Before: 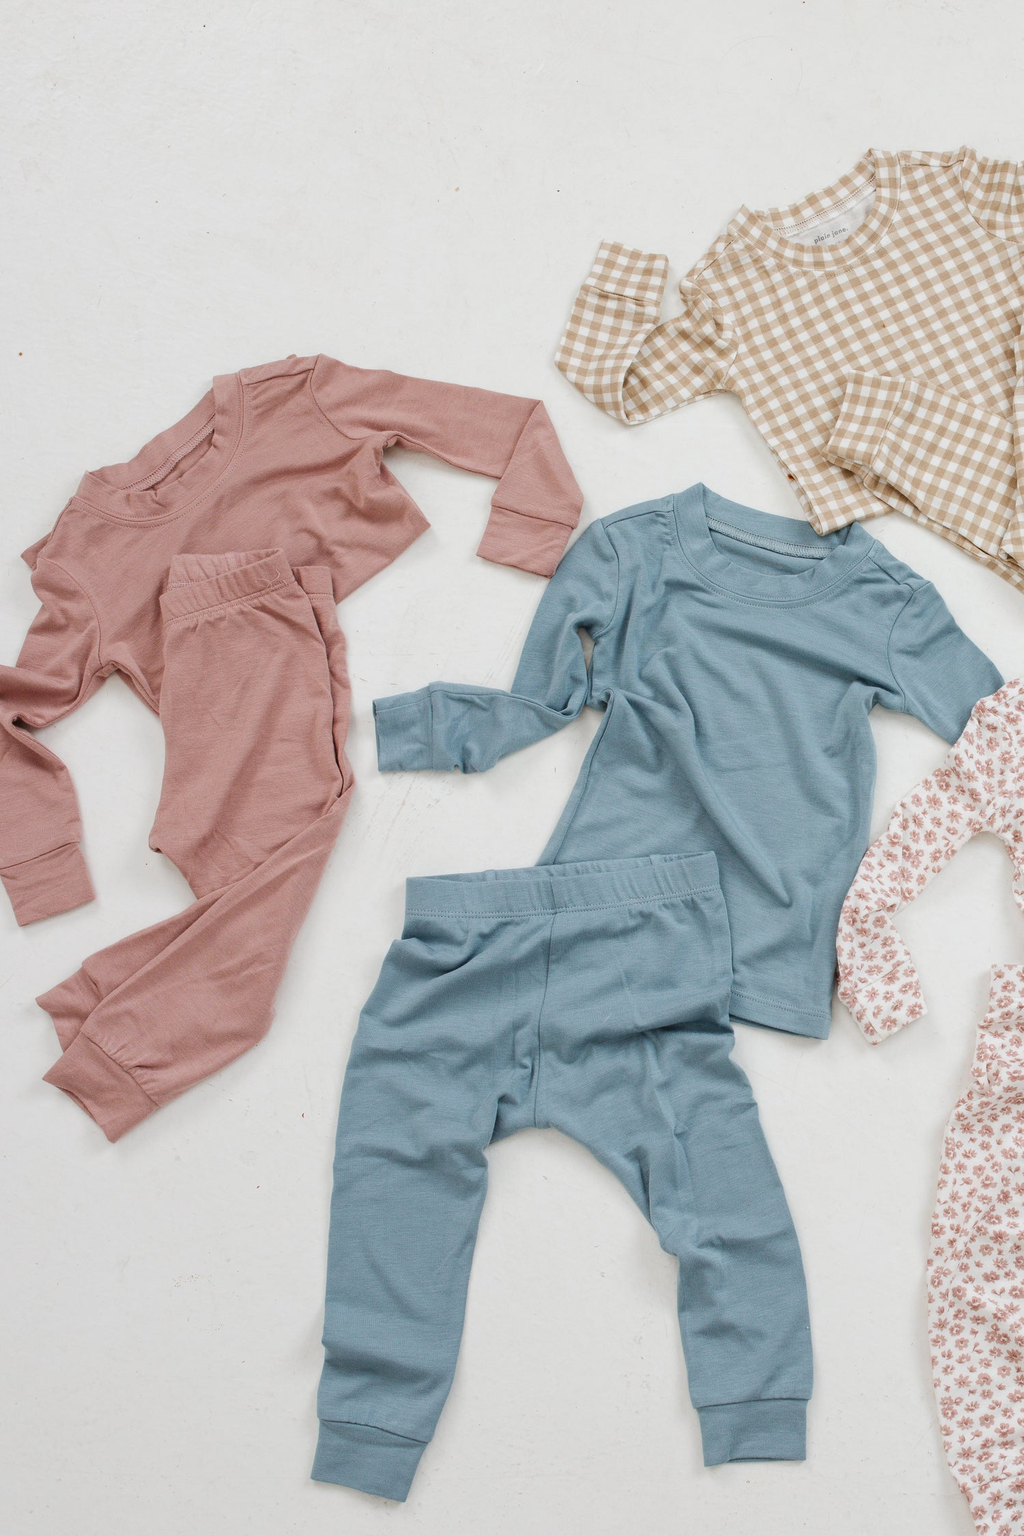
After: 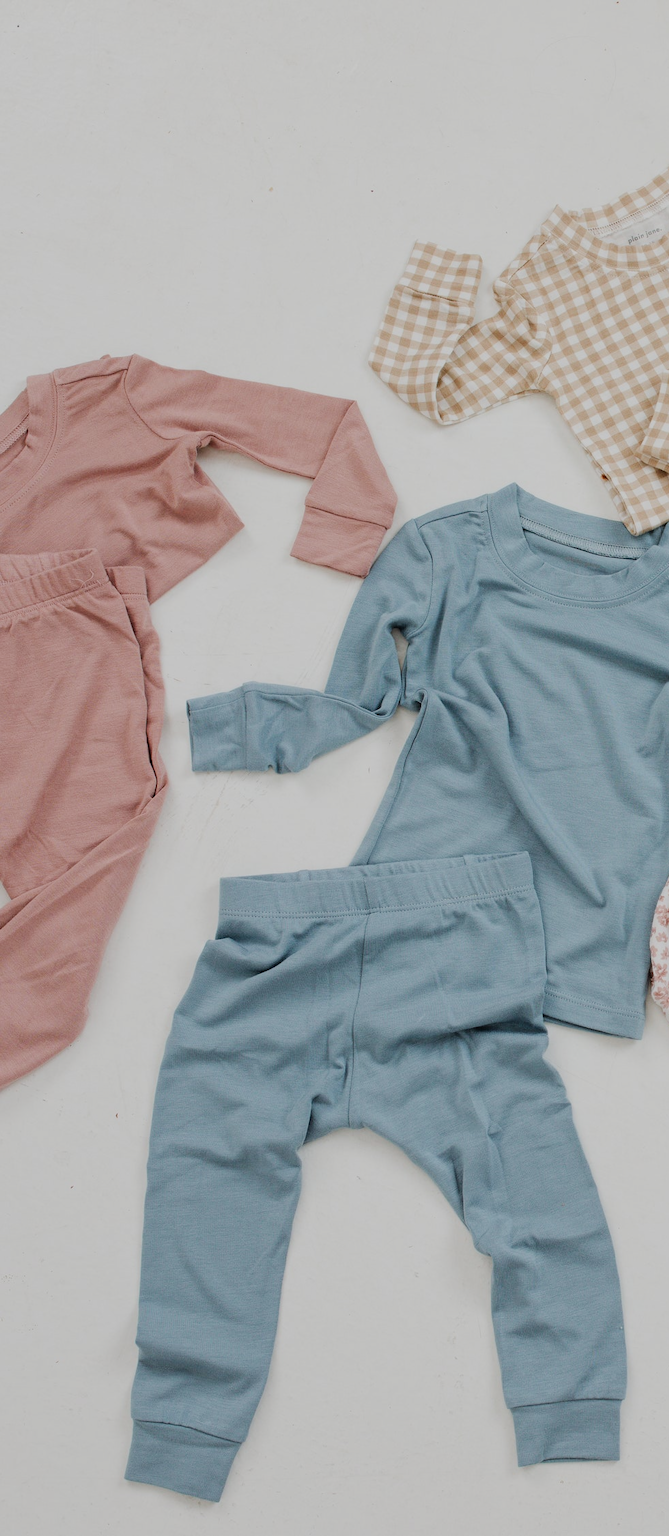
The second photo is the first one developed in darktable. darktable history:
exposure: exposure -0.051 EV, compensate highlight preservation false
filmic rgb: black relative exposure -7.65 EV, white relative exposure 4.56 EV, hardness 3.61
crop and rotate: left 18.252%, right 16.409%
